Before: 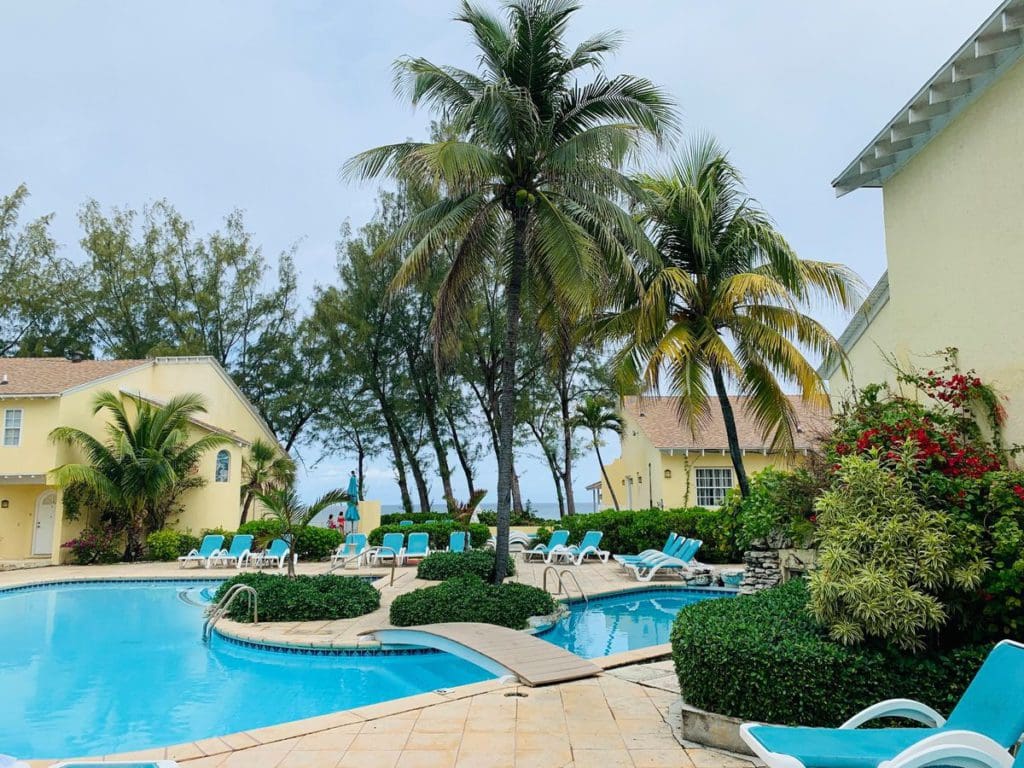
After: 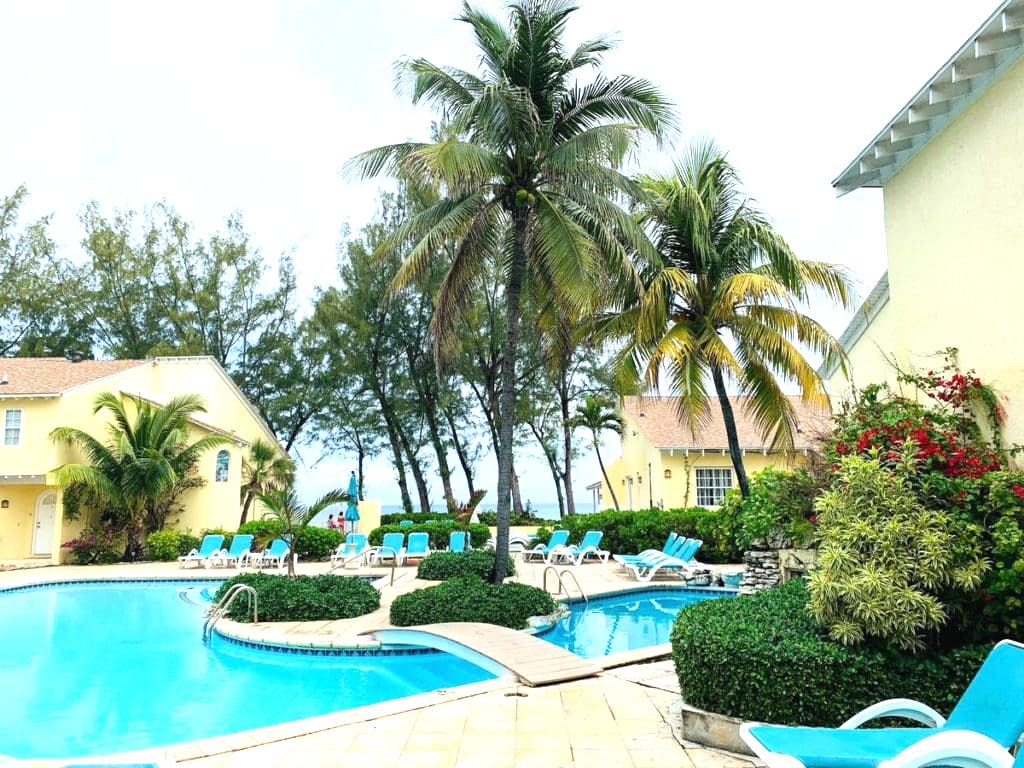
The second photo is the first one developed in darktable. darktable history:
exposure: black level correction 0, exposure 0.889 EV, compensate highlight preservation false
